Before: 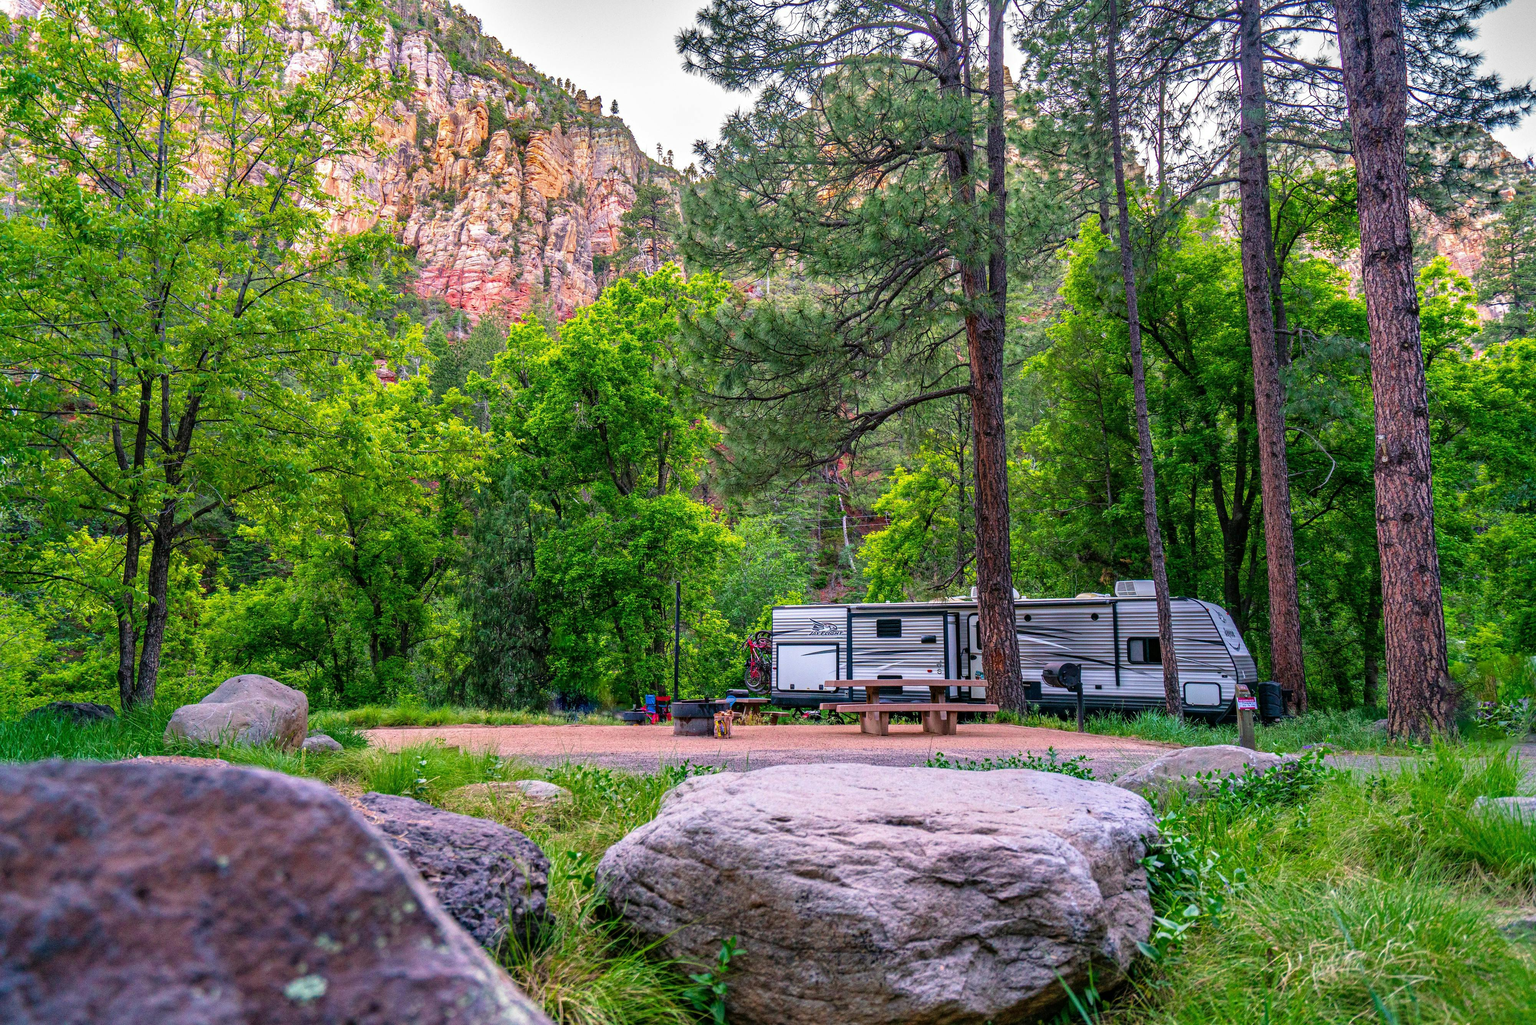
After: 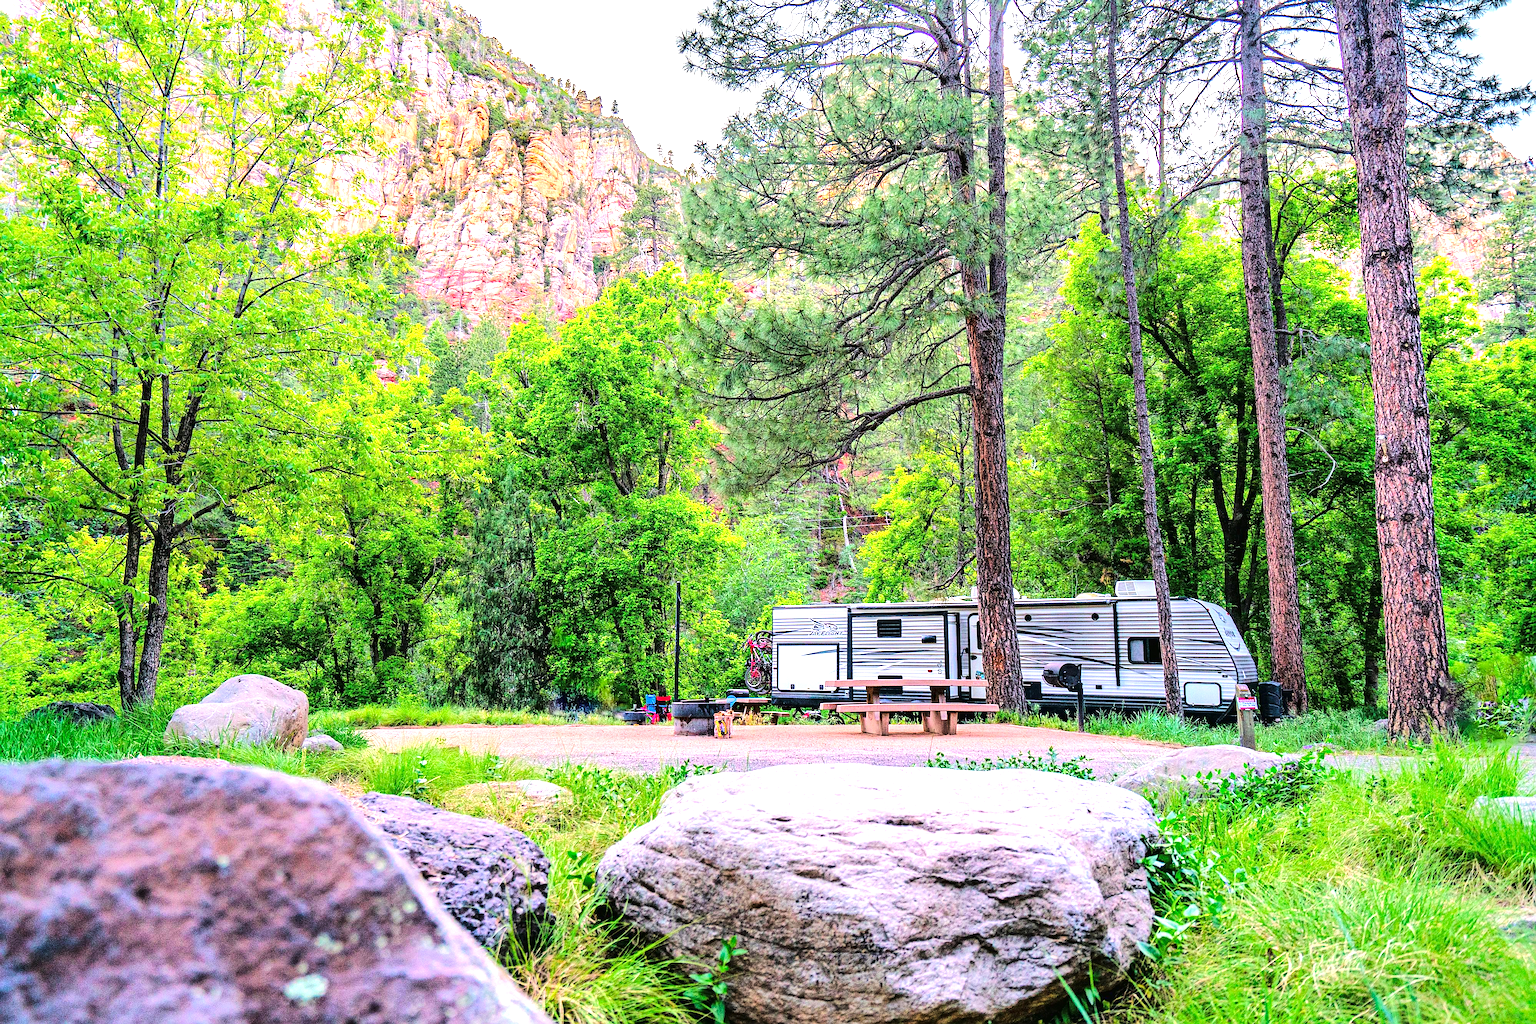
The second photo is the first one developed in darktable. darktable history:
exposure: black level correction 0, exposure 1.095 EV, compensate exposure bias true, compensate highlight preservation false
sharpen: on, module defaults
tone curve: curves: ch0 [(0, 0) (0.003, 0.017) (0.011, 0.017) (0.025, 0.017) (0.044, 0.019) (0.069, 0.03) (0.1, 0.046) (0.136, 0.066) (0.177, 0.104) (0.224, 0.151) (0.277, 0.231) (0.335, 0.321) (0.399, 0.454) (0.468, 0.567) (0.543, 0.674) (0.623, 0.763) (0.709, 0.82) (0.801, 0.872) (0.898, 0.934) (1, 1)], color space Lab, linked channels, preserve colors none
